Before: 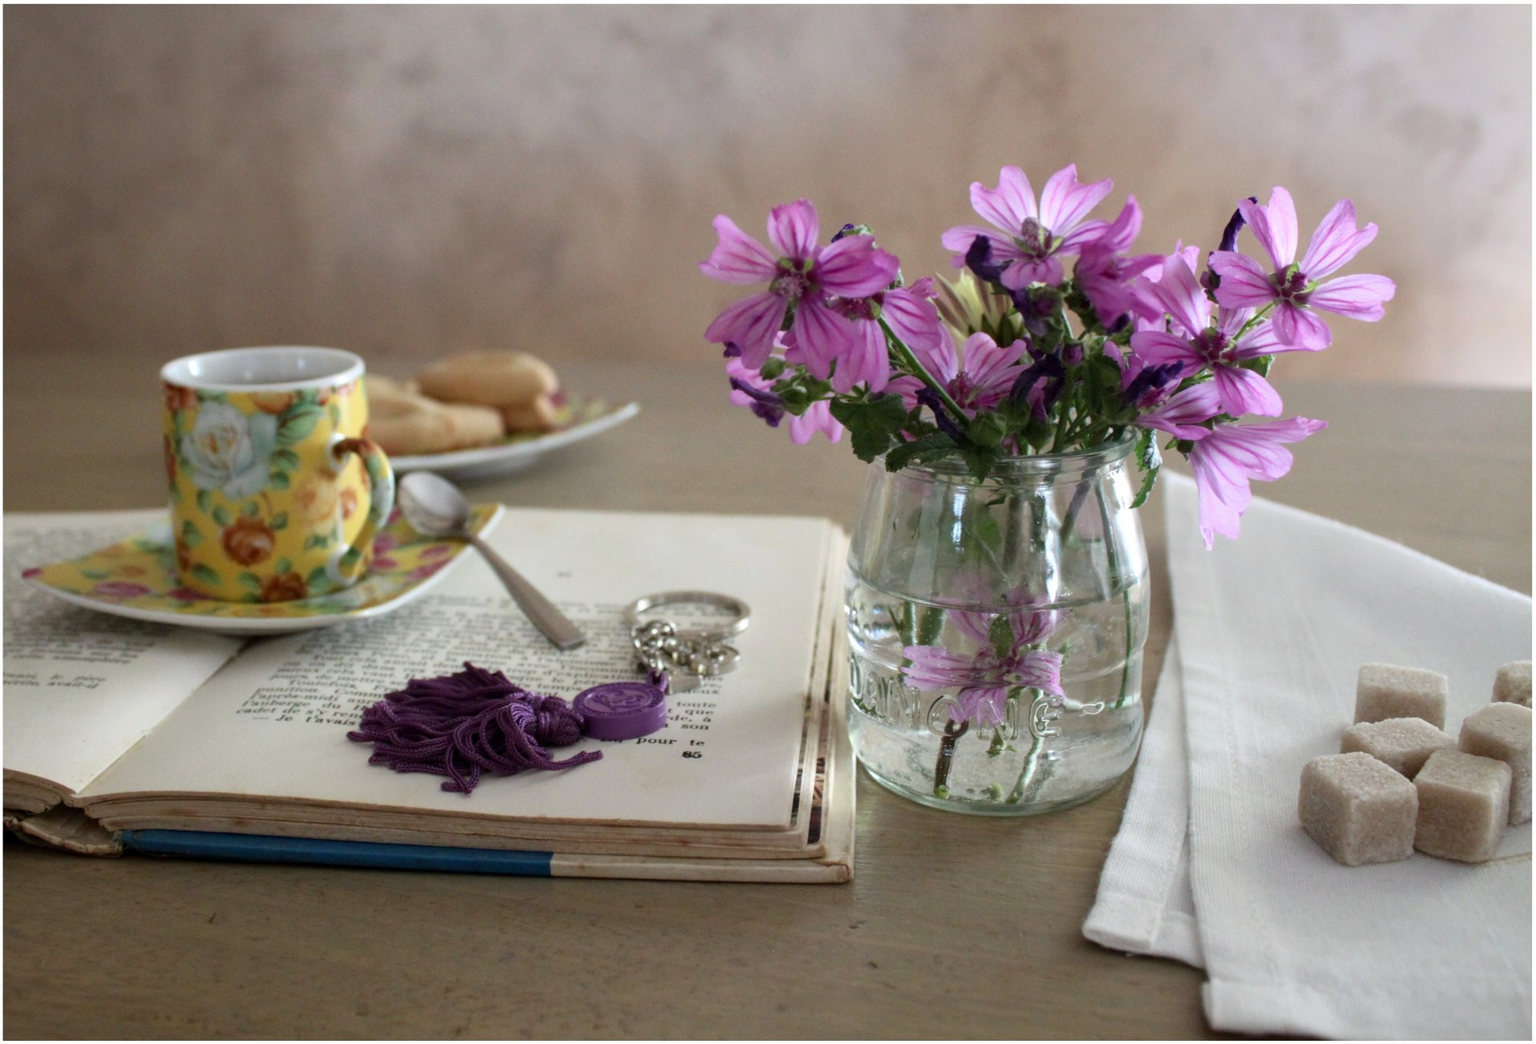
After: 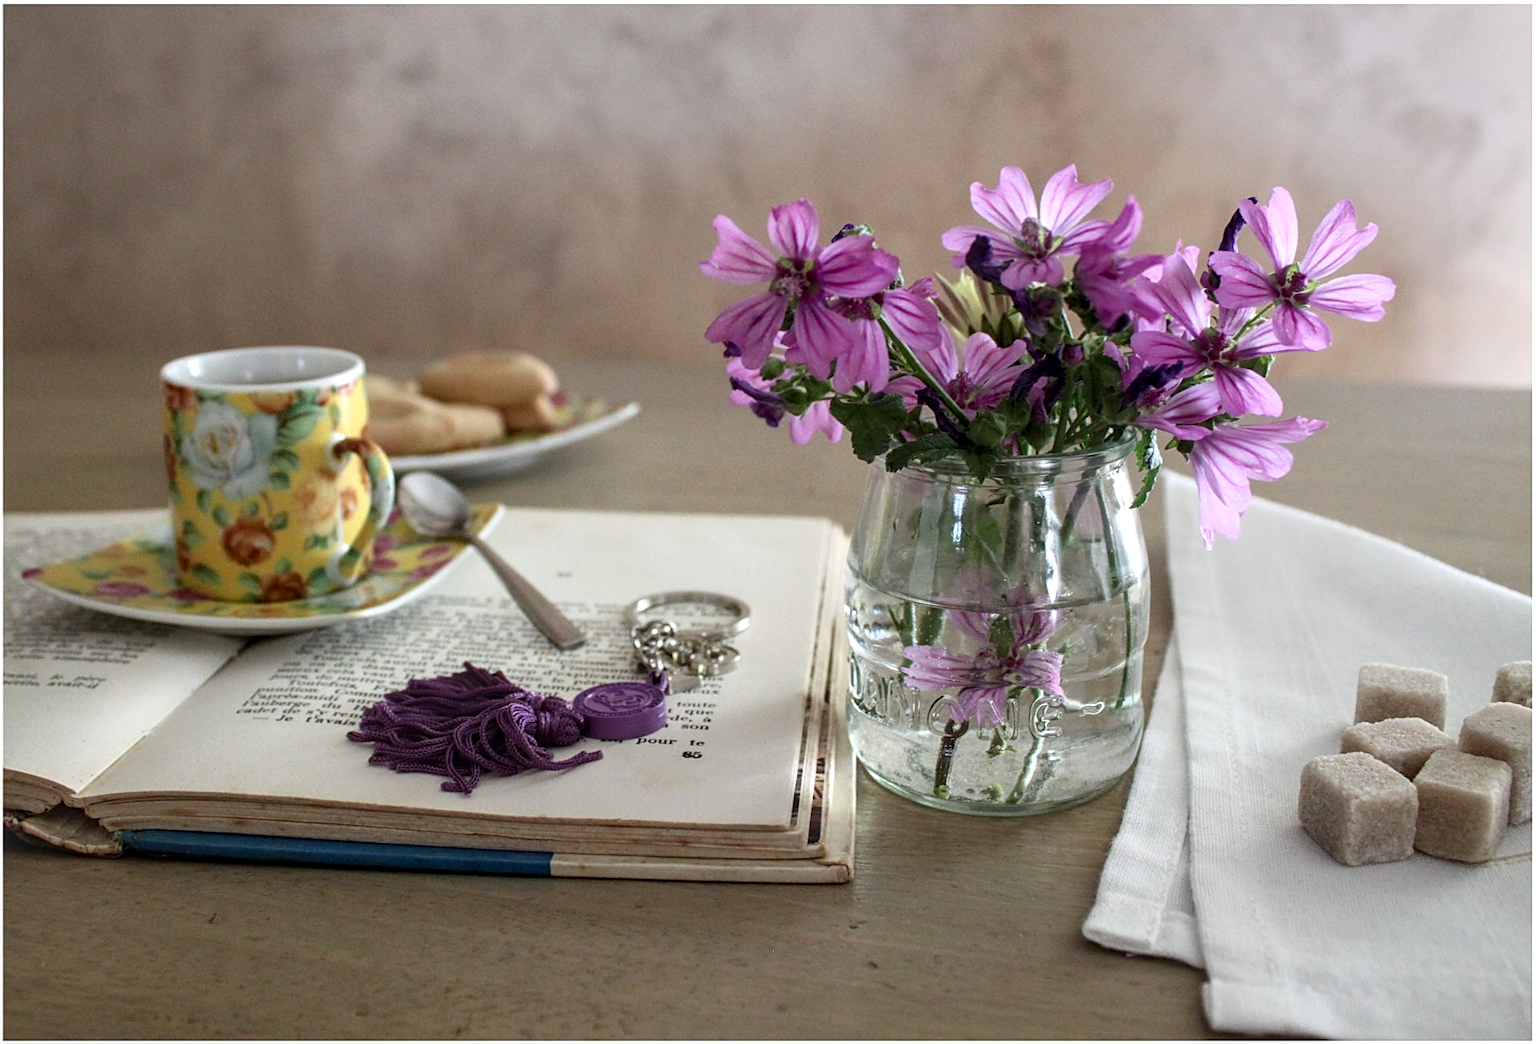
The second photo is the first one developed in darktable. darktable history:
sharpen: on, module defaults
shadows and highlights: shadows -0.263, highlights 41.24
local contrast: on, module defaults
